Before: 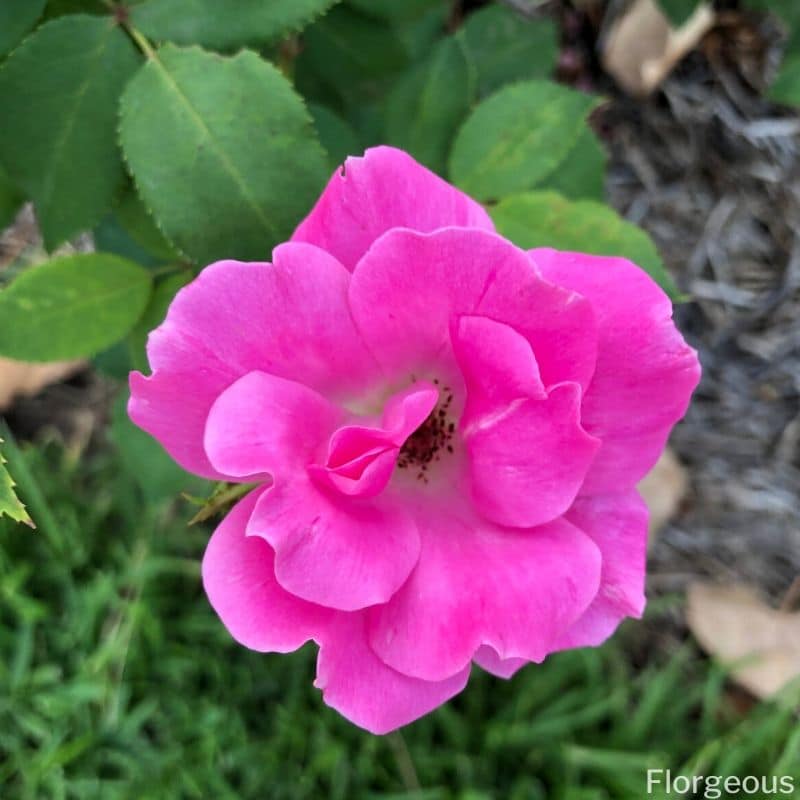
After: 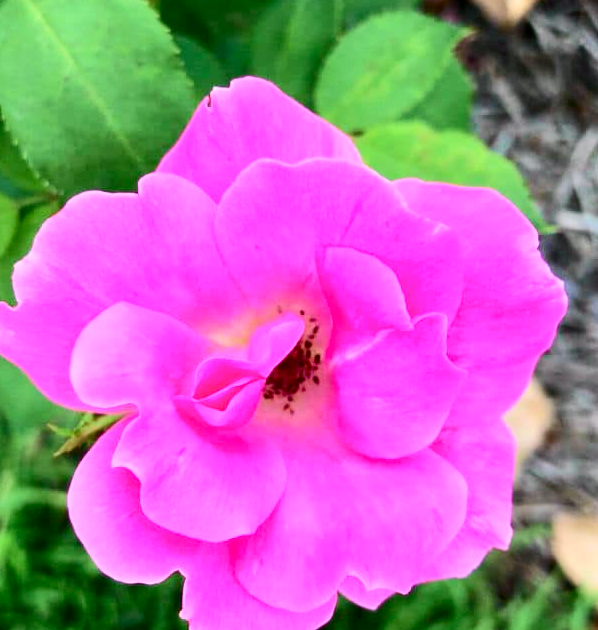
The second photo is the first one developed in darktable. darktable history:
tone curve: curves: ch0 [(0, 0.003) (0.044, 0.032) (0.12, 0.089) (0.197, 0.168) (0.281, 0.273) (0.468, 0.548) (0.588, 0.71) (0.701, 0.815) (0.86, 0.922) (1, 0.982)]; ch1 [(0, 0) (0.247, 0.215) (0.433, 0.382) (0.466, 0.426) (0.493, 0.481) (0.501, 0.5) (0.517, 0.524) (0.557, 0.582) (0.598, 0.651) (0.671, 0.735) (0.796, 0.85) (1, 1)]; ch2 [(0, 0) (0.249, 0.216) (0.357, 0.317) (0.448, 0.432) (0.478, 0.492) (0.498, 0.499) (0.517, 0.53) (0.537, 0.57) (0.569, 0.623) (0.61, 0.663) (0.706, 0.75) (0.808, 0.809) (0.991, 0.968)], color space Lab, independent channels, preserve colors none
exposure: black level correction 0, exposure 0.5 EV, compensate highlight preservation false
crop: left 16.768%, top 8.653%, right 8.362%, bottom 12.485%
